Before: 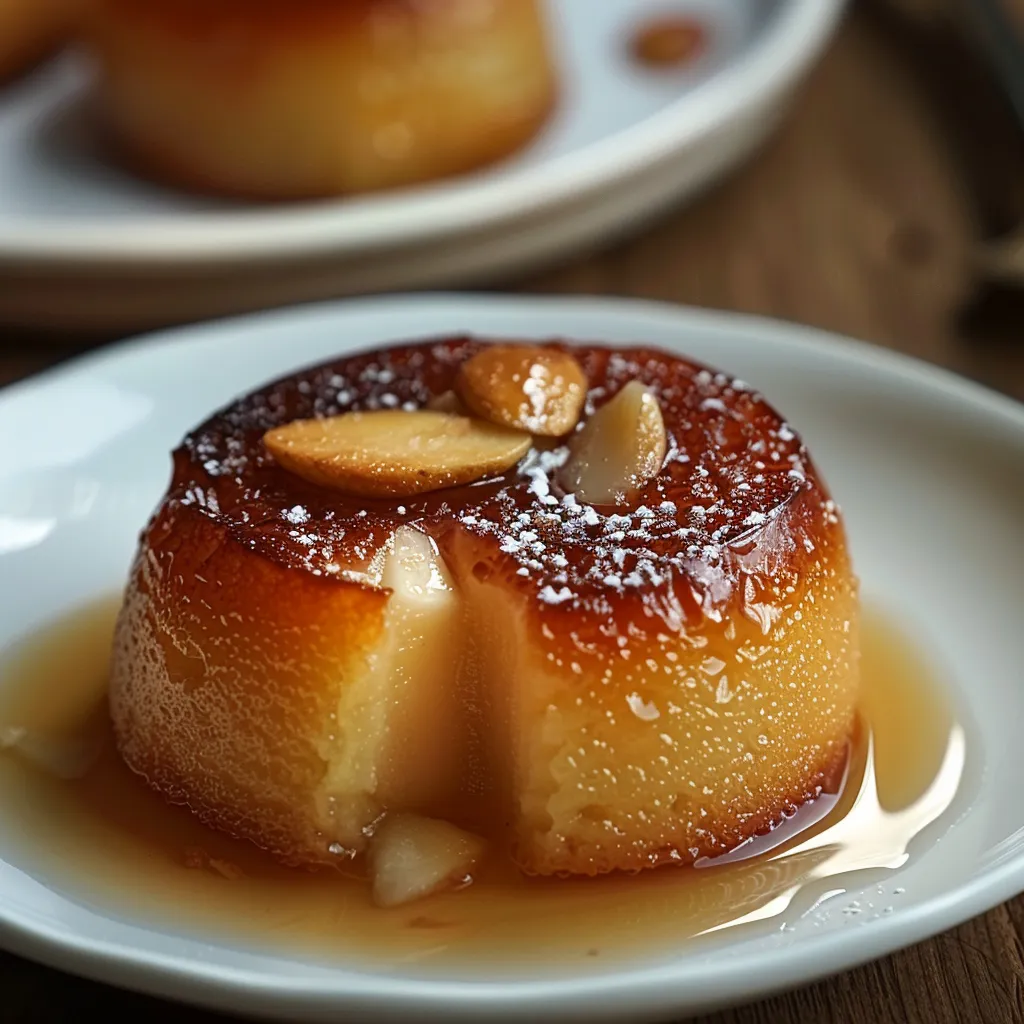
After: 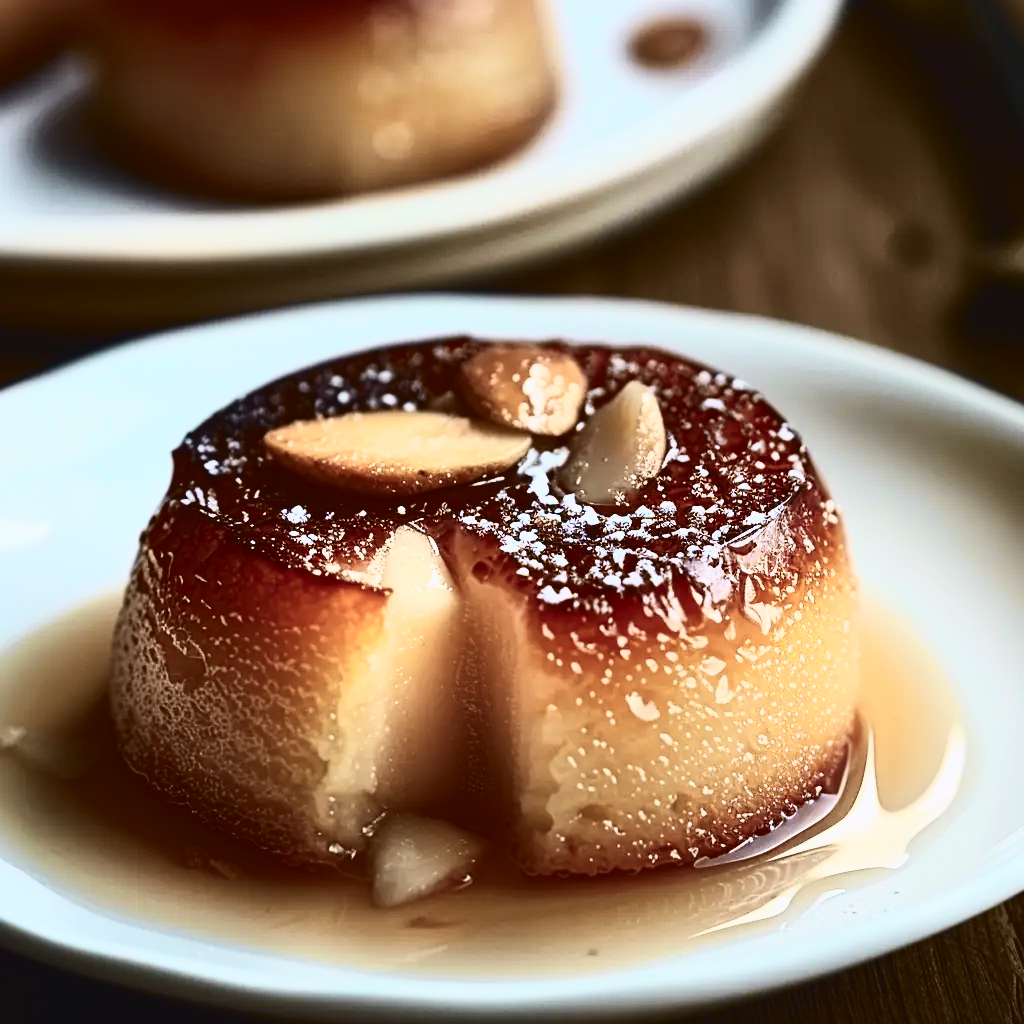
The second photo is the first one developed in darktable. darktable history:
exposure: exposure 0.197 EV, compensate highlight preservation false
tone curve: curves: ch0 [(0, 0.039) (0.104, 0.094) (0.285, 0.301) (0.673, 0.796) (0.845, 0.932) (0.994, 0.971)]; ch1 [(0, 0) (0.356, 0.385) (0.424, 0.405) (0.498, 0.502) (0.586, 0.57) (0.657, 0.642) (1, 1)]; ch2 [(0, 0) (0.424, 0.438) (0.46, 0.453) (0.515, 0.505) (0.557, 0.57) (0.612, 0.583) (0.722, 0.67) (1, 1)], color space Lab, independent channels, preserve colors none
contrast brightness saturation: contrast 0.28
